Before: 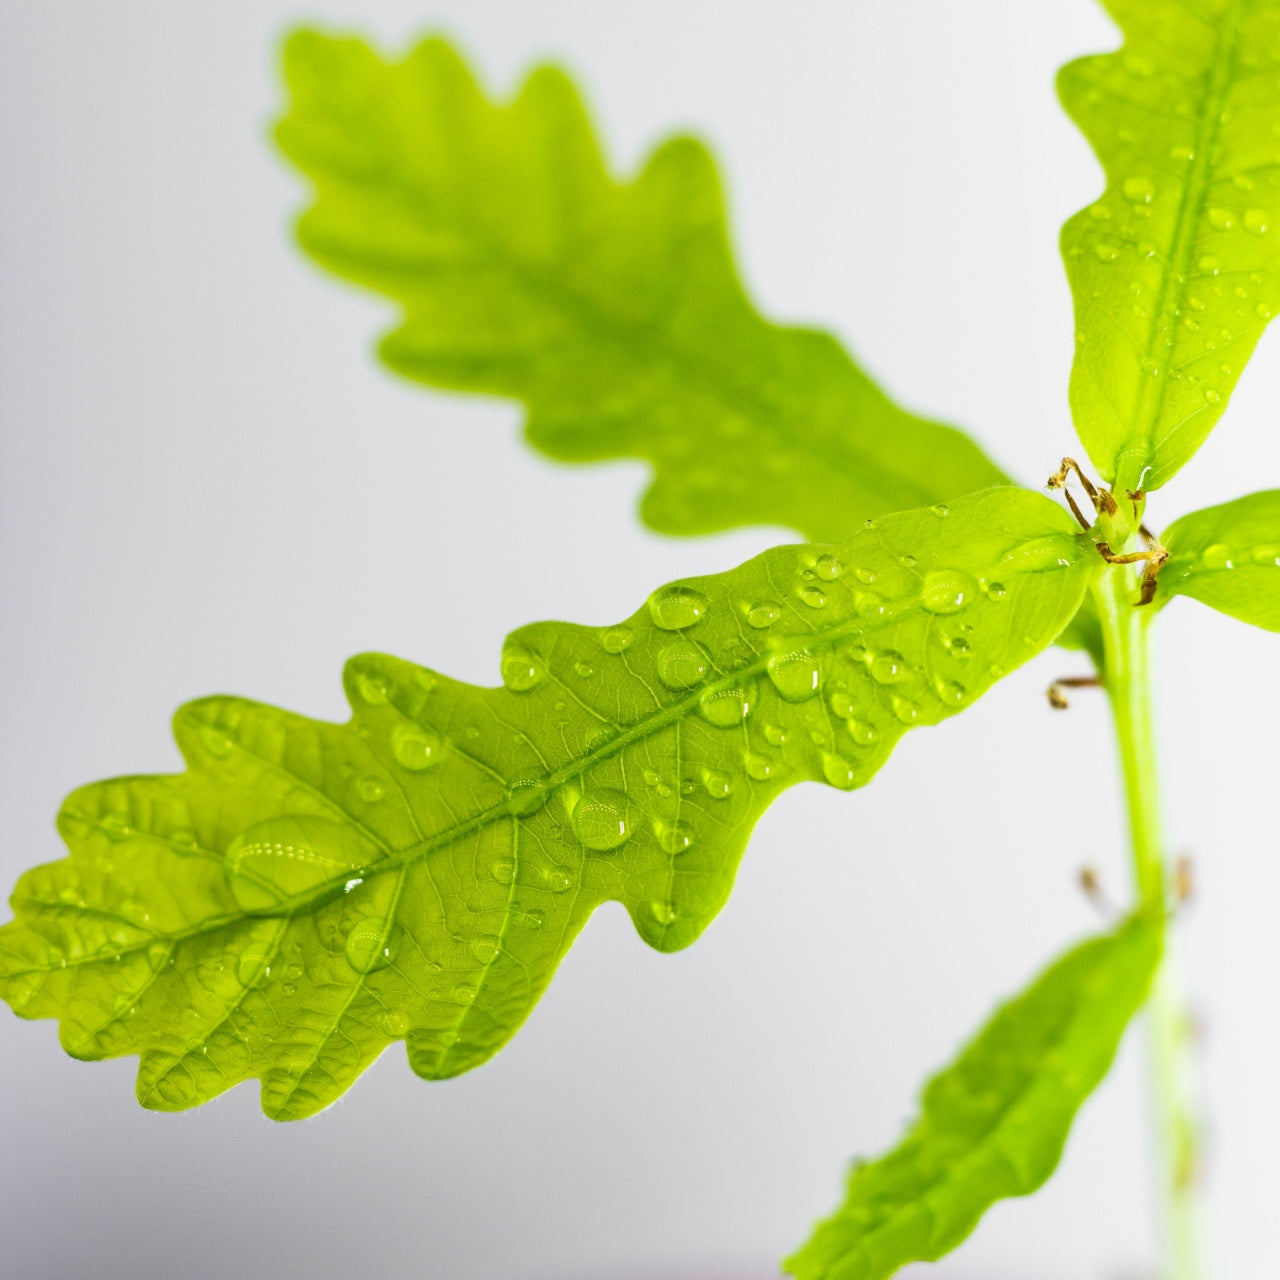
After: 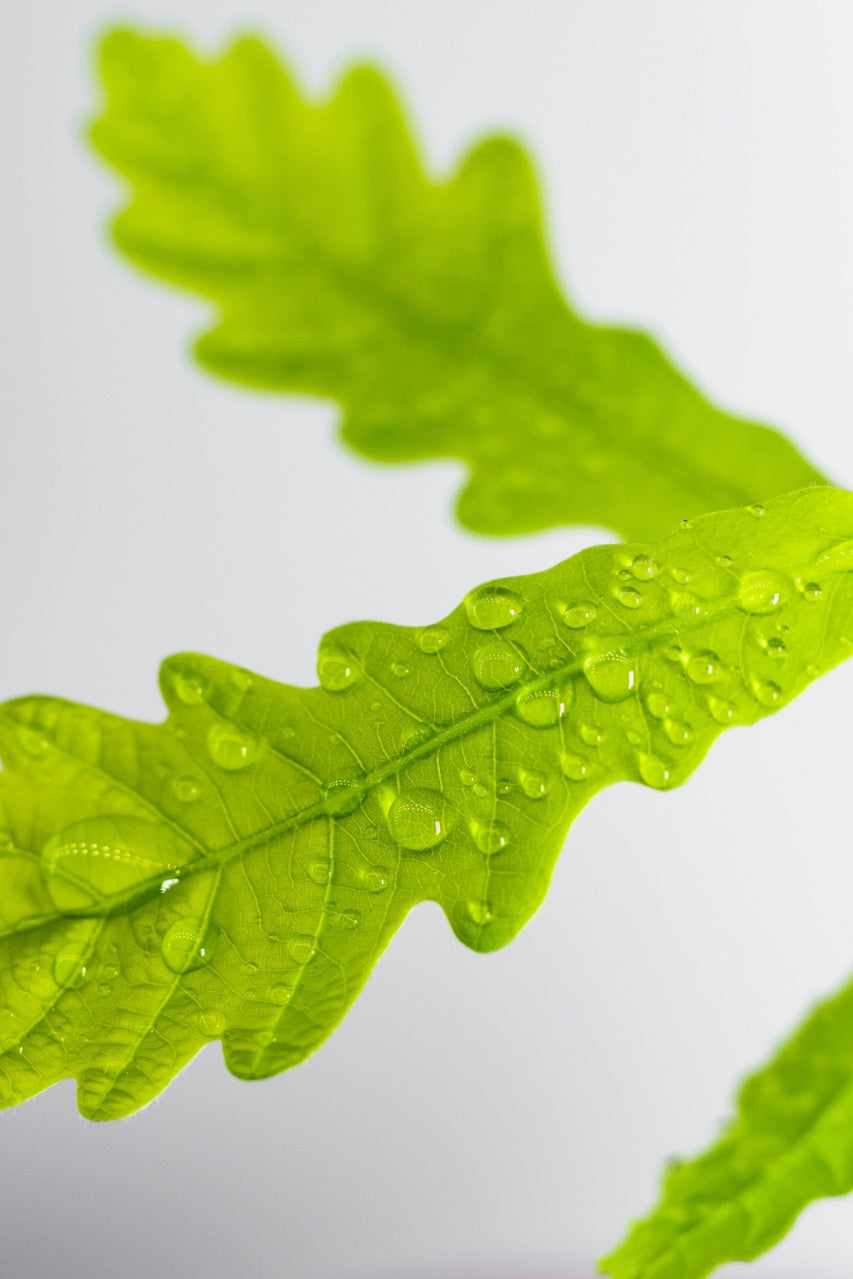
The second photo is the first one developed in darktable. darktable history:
velvia: strength 9.25%
crop and rotate: left 14.385%, right 18.948%
